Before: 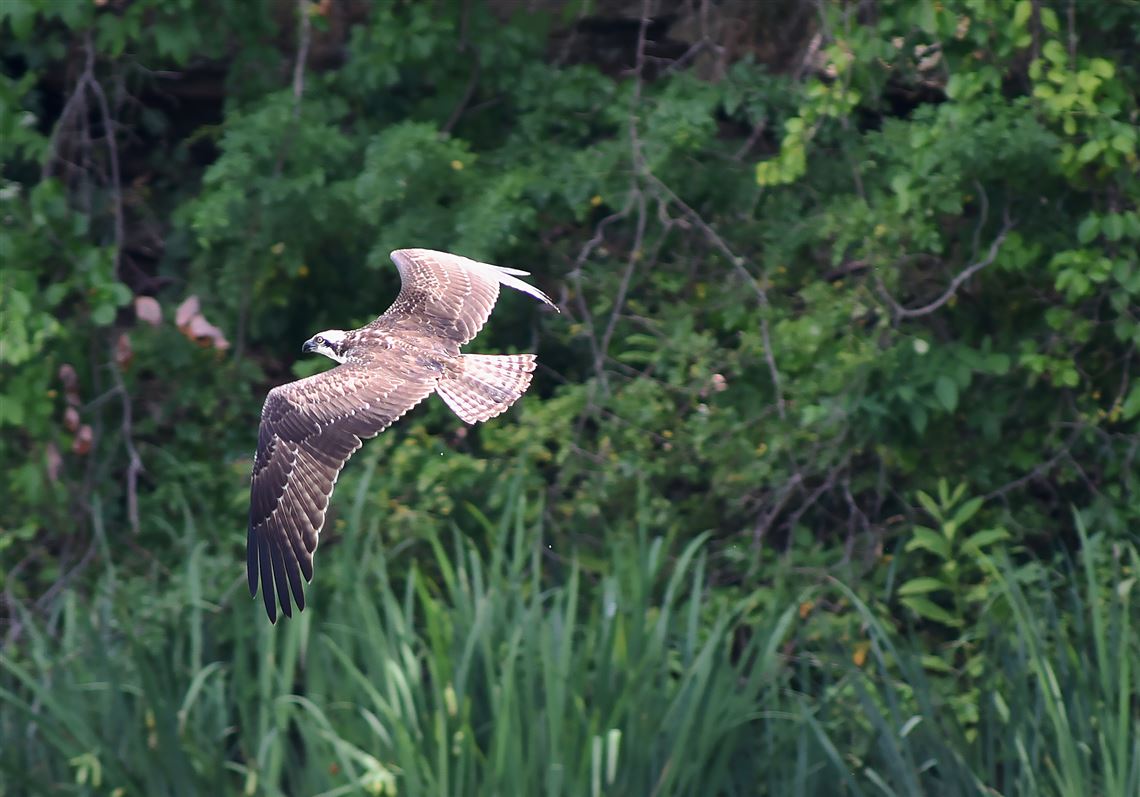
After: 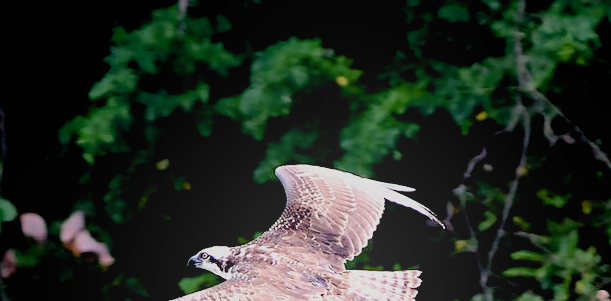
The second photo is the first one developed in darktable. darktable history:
crop: left 10.121%, top 10.631%, right 36.218%, bottom 51.526%
exposure: black level correction 0.047, exposure 0.013 EV, compensate highlight preservation false
bloom: on, module defaults
filmic rgb: black relative exposure -5 EV, hardness 2.88, contrast 1.1, highlights saturation mix -20%
